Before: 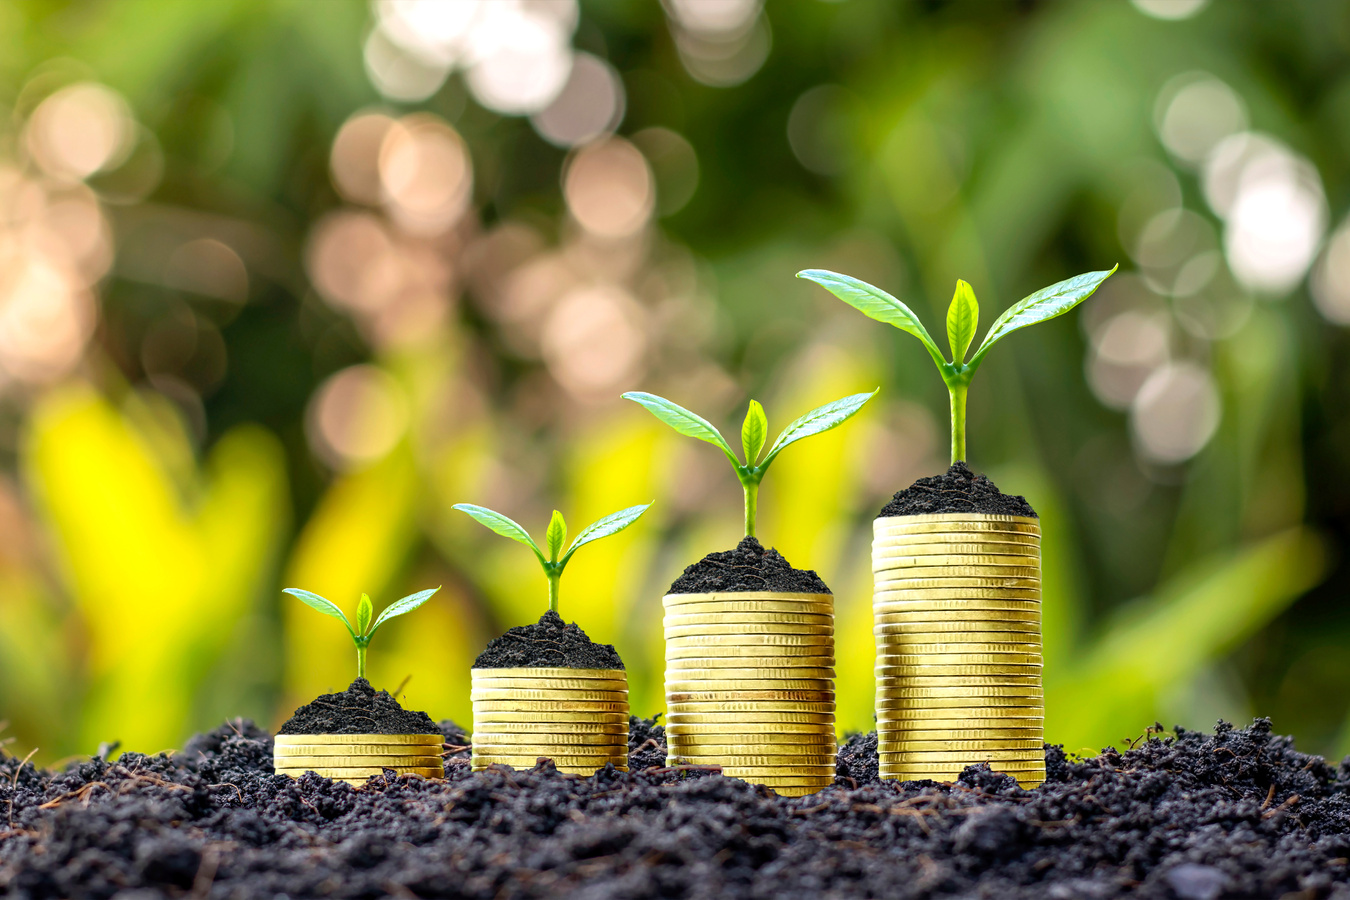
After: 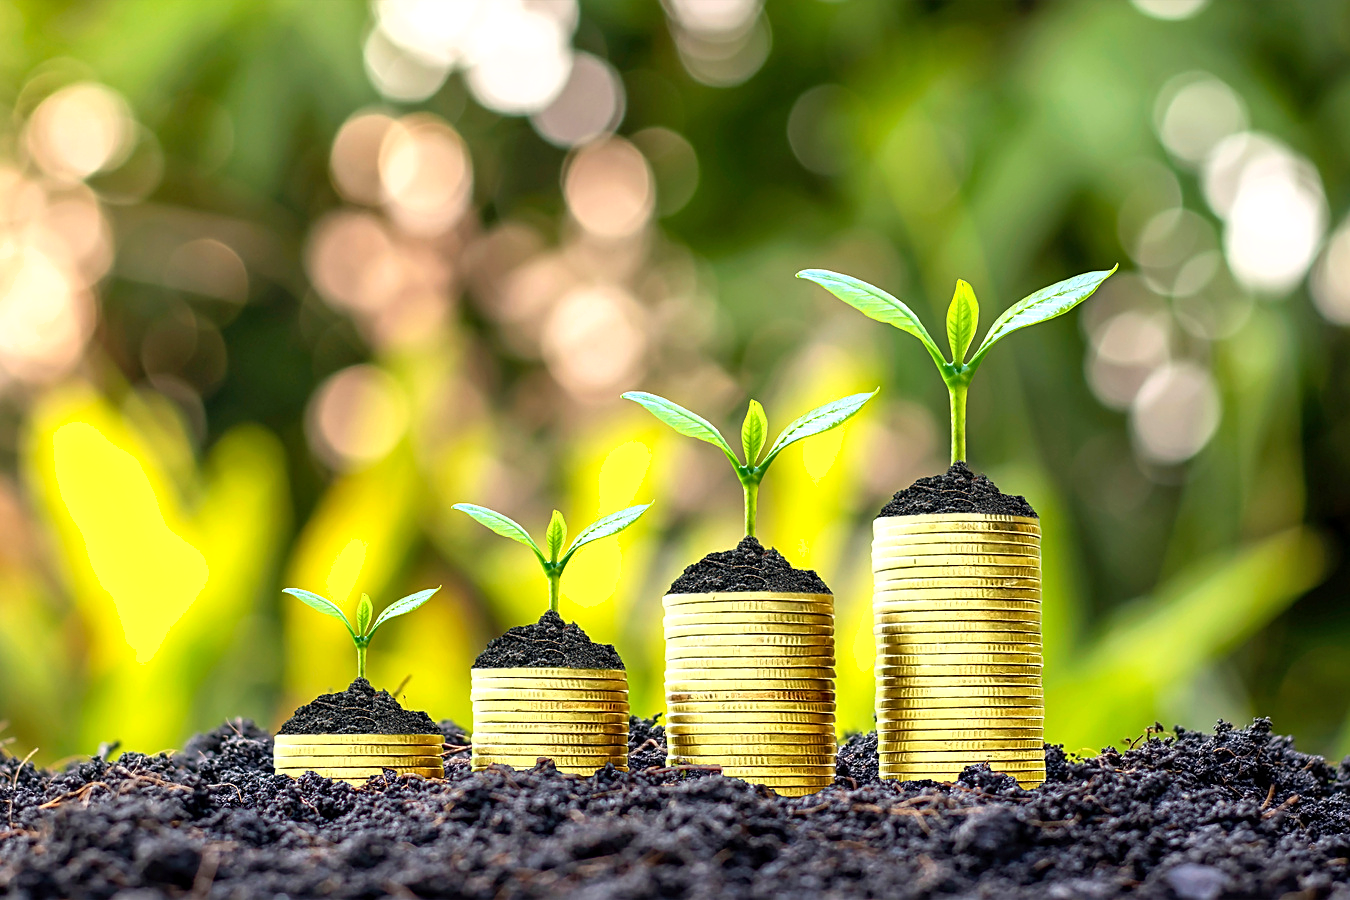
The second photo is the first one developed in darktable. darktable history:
sharpen: on, module defaults
exposure: exposure 0.379 EV, compensate exposure bias true, compensate highlight preservation false
shadows and highlights: shadows 20.98, highlights -36.35, soften with gaussian
